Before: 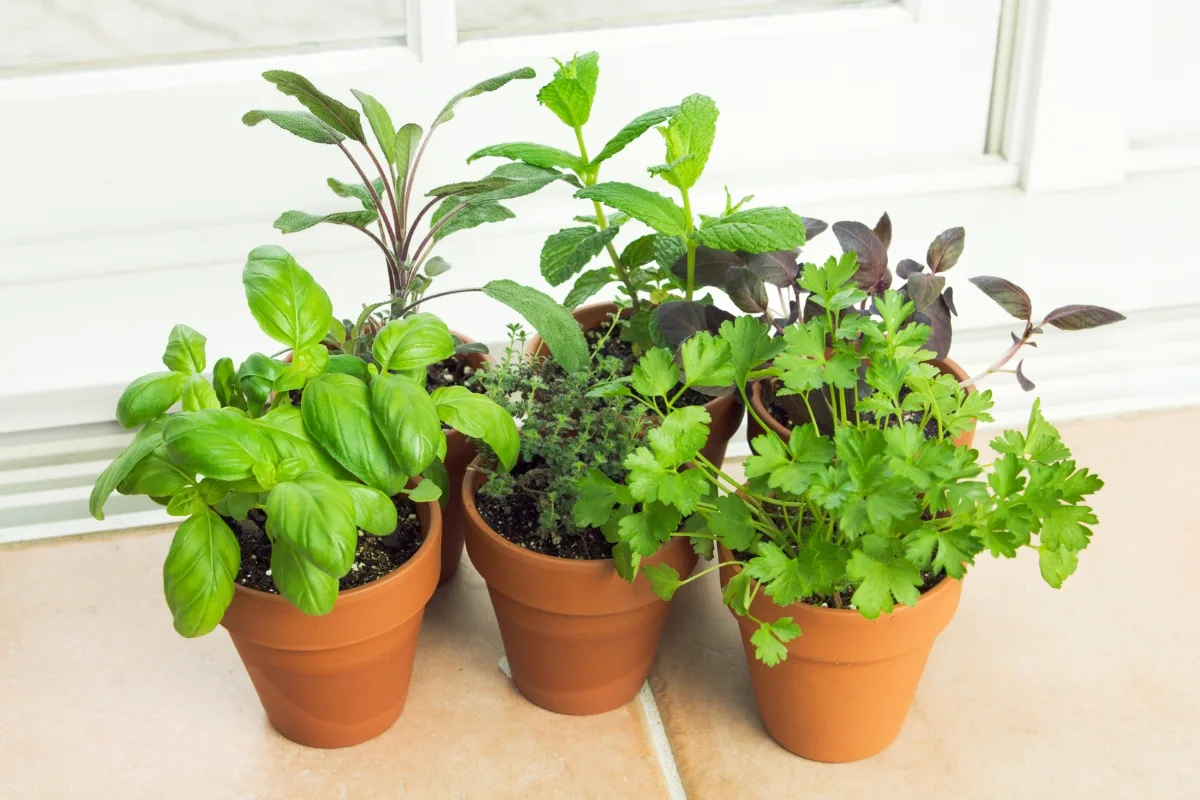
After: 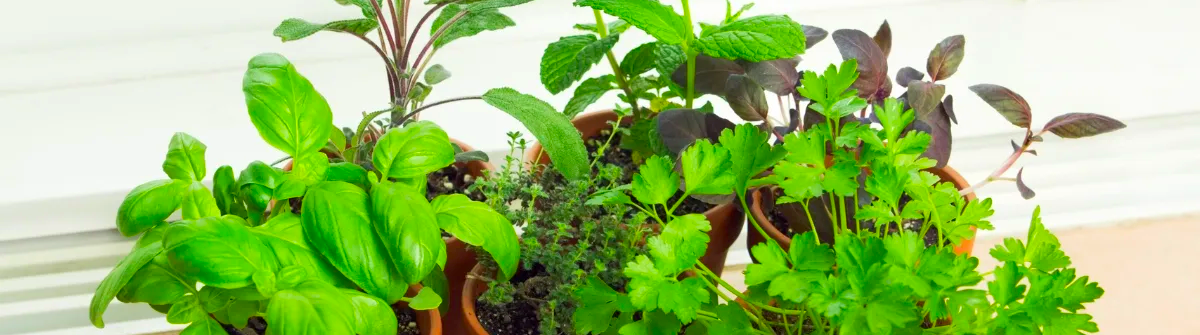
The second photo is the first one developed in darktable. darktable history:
exposure: compensate exposure bias true, compensate highlight preservation false
crop and rotate: top 24.007%, bottom 33.998%
contrast brightness saturation: saturation 0.505
